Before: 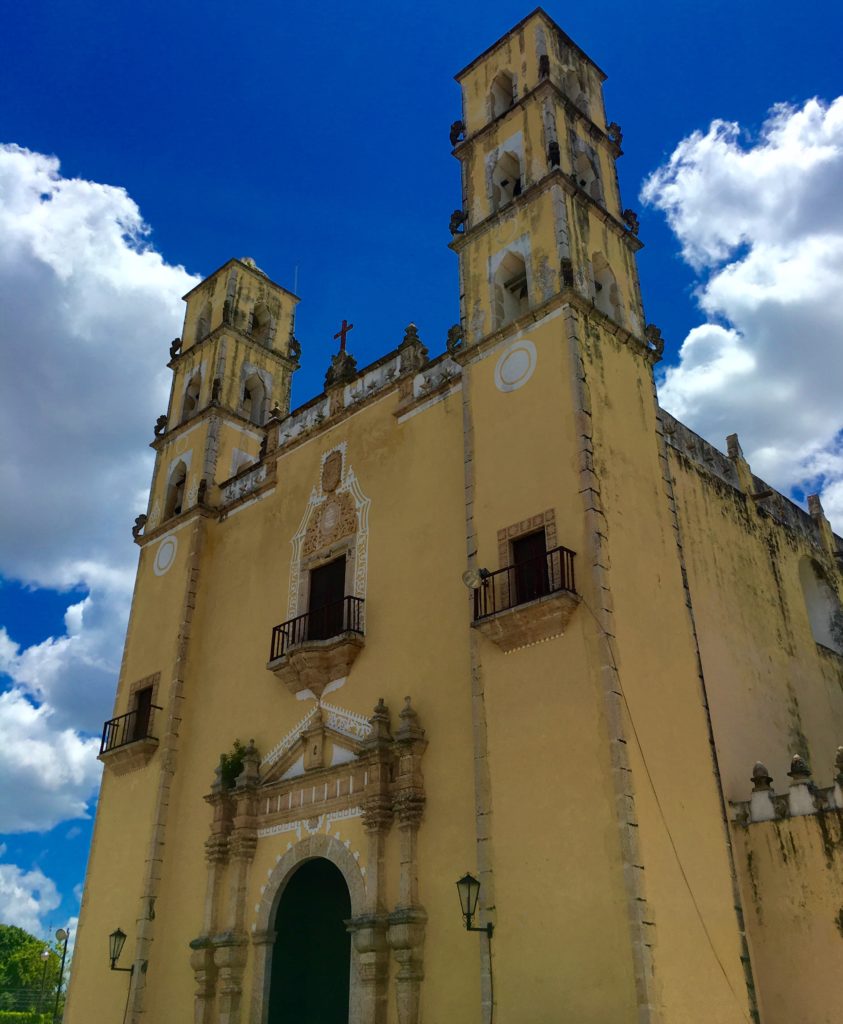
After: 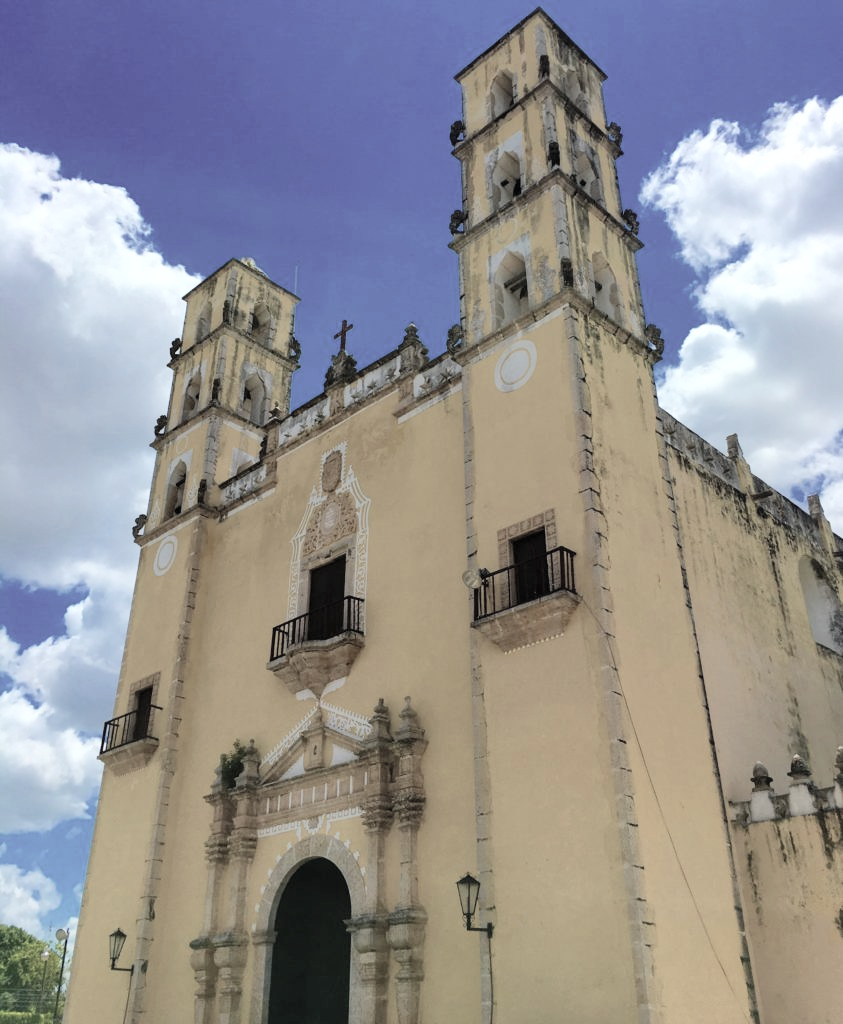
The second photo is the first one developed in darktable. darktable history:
tone curve: curves: ch0 [(0, 0) (0.004, 0.001) (0.133, 0.112) (0.325, 0.362) (0.832, 0.893) (1, 1)], color space Lab, linked channels, preserve colors none
contrast brightness saturation: brightness 0.18, saturation -0.5
